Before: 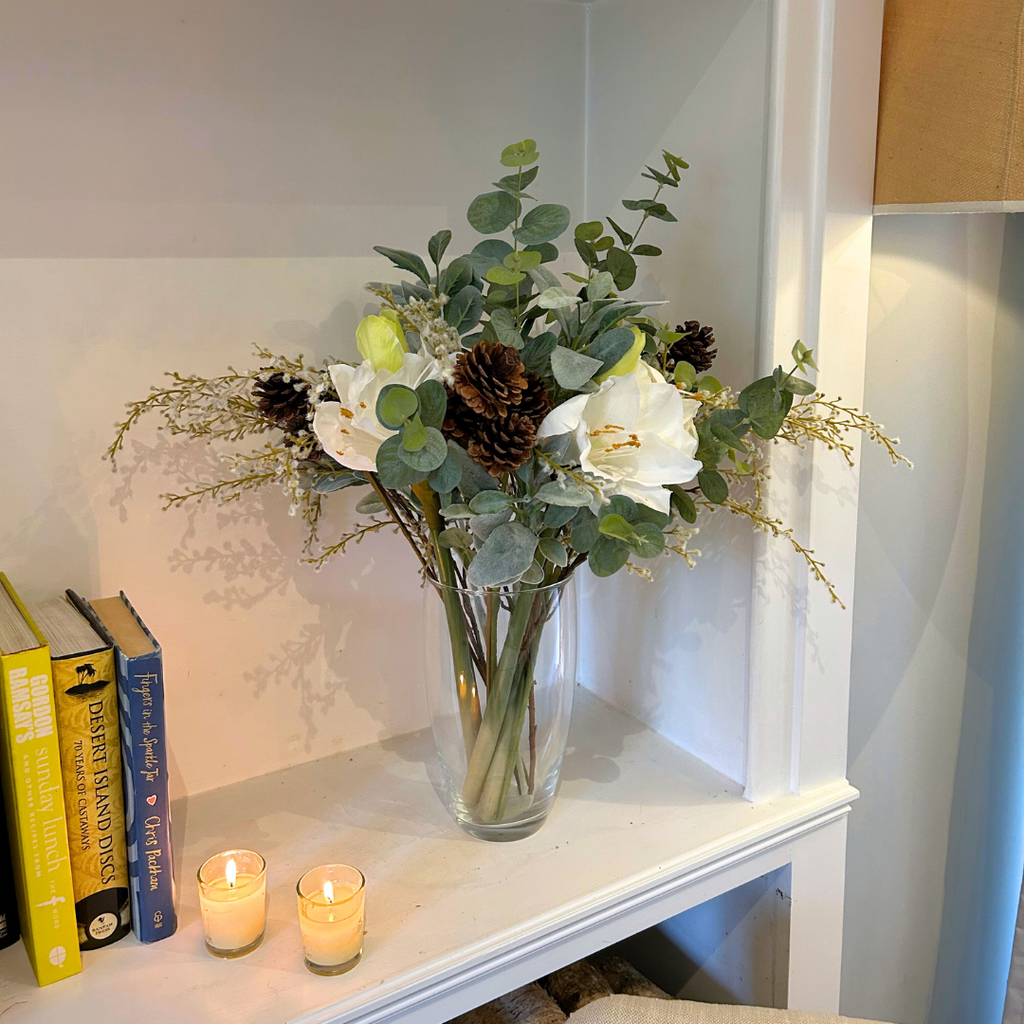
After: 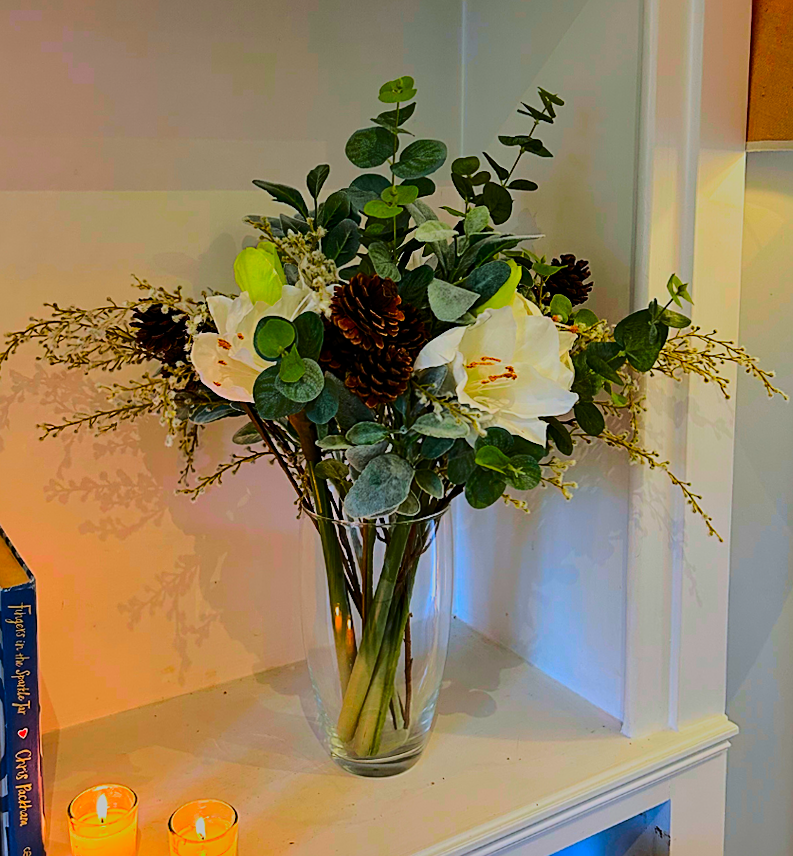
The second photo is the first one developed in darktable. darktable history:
sharpen: on, module defaults
crop: left 11.225%, top 5.381%, right 9.565%, bottom 10.314%
base curve: curves: ch0 [(0, 0) (0.028, 0.03) (0.121, 0.232) (0.46, 0.748) (0.859, 0.968) (1, 1)]
color correction: saturation 3
rotate and perspective: rotation 0.226°, lens shift (vertical) -0.042, crop left 0.023, crop right 0.982, crop top 0.006, crop bottom 0.994
tone equalizer: -8 EV -1.08 EV, -7 EV -1.01 EV, -6 EV -0.867 EV, -5 EV -0.578 EV, -3 EV 0.578 EV, -2 EV 0.867 EV, -1 EV 1.01 EV, +0 EV 1.08 EV, edges refinement/feathering 500, mask exposure compensation -1.57 EV, preserve details no
color balance rgb: perceptual brilliance grading › global brilliance -48.39%
shadows and highlights: low approximation 0.01, soften with gaussian
